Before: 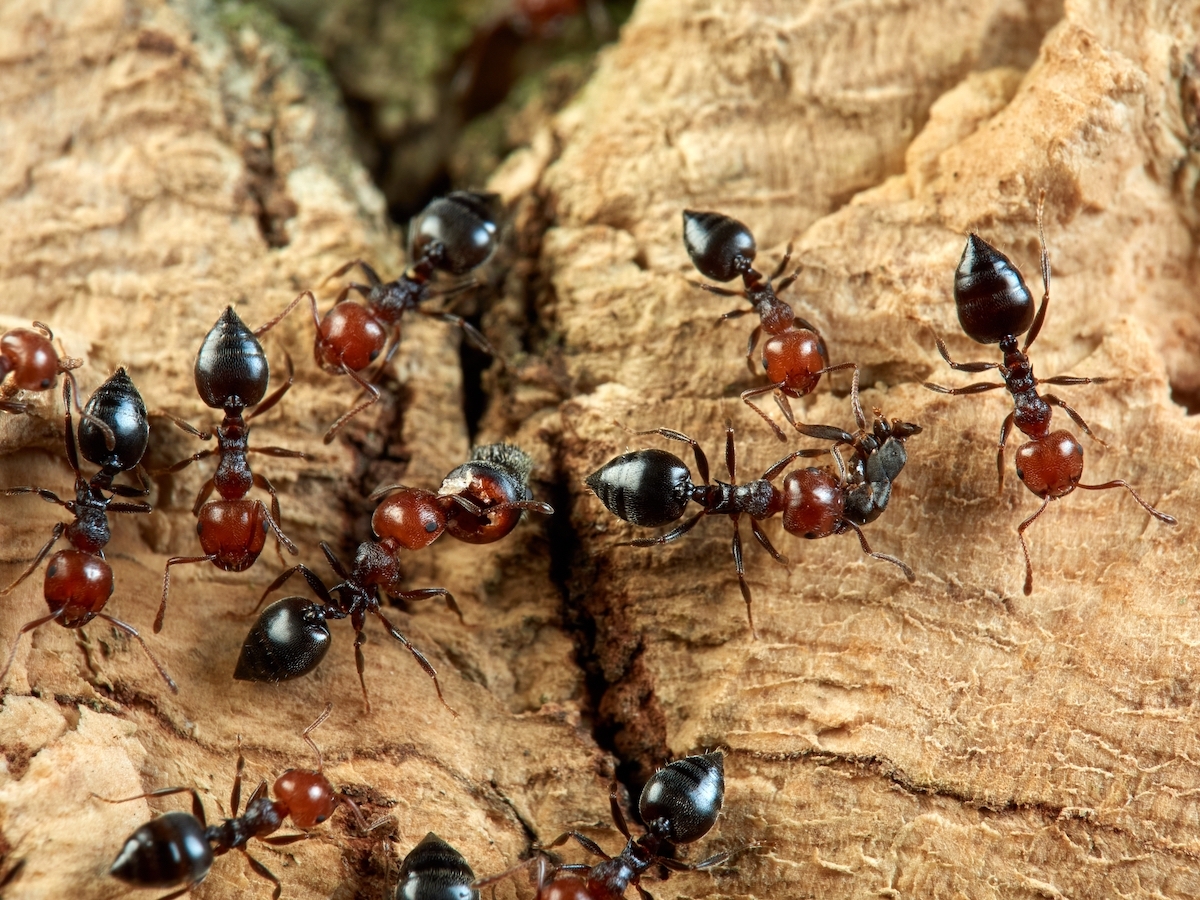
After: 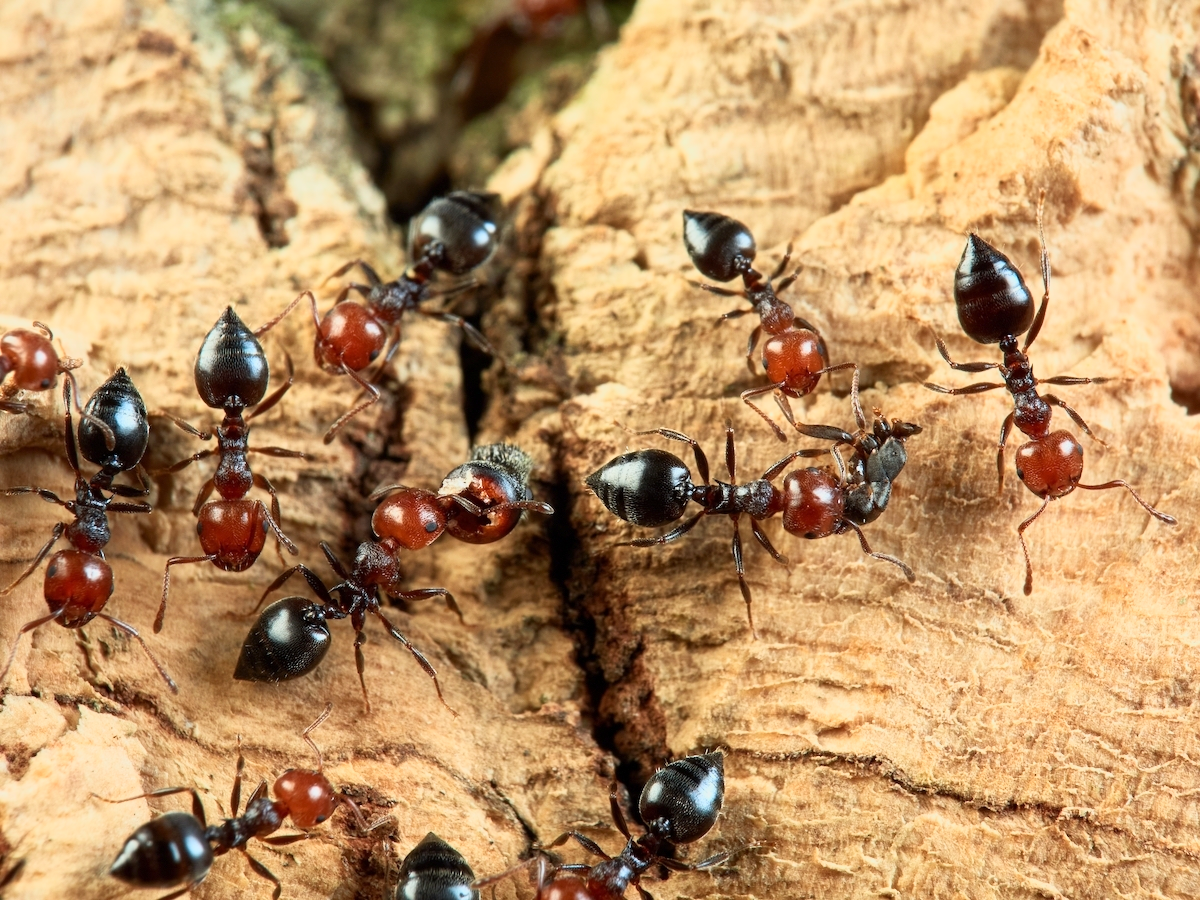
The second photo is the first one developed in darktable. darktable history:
base curve: curves: ch0 [(0, 0) (0.088, 0.125) (0.176, 0.251) (0.354, 0.501) (0.613, 0.749) (1, 0.877)], exposure shift 0.582
